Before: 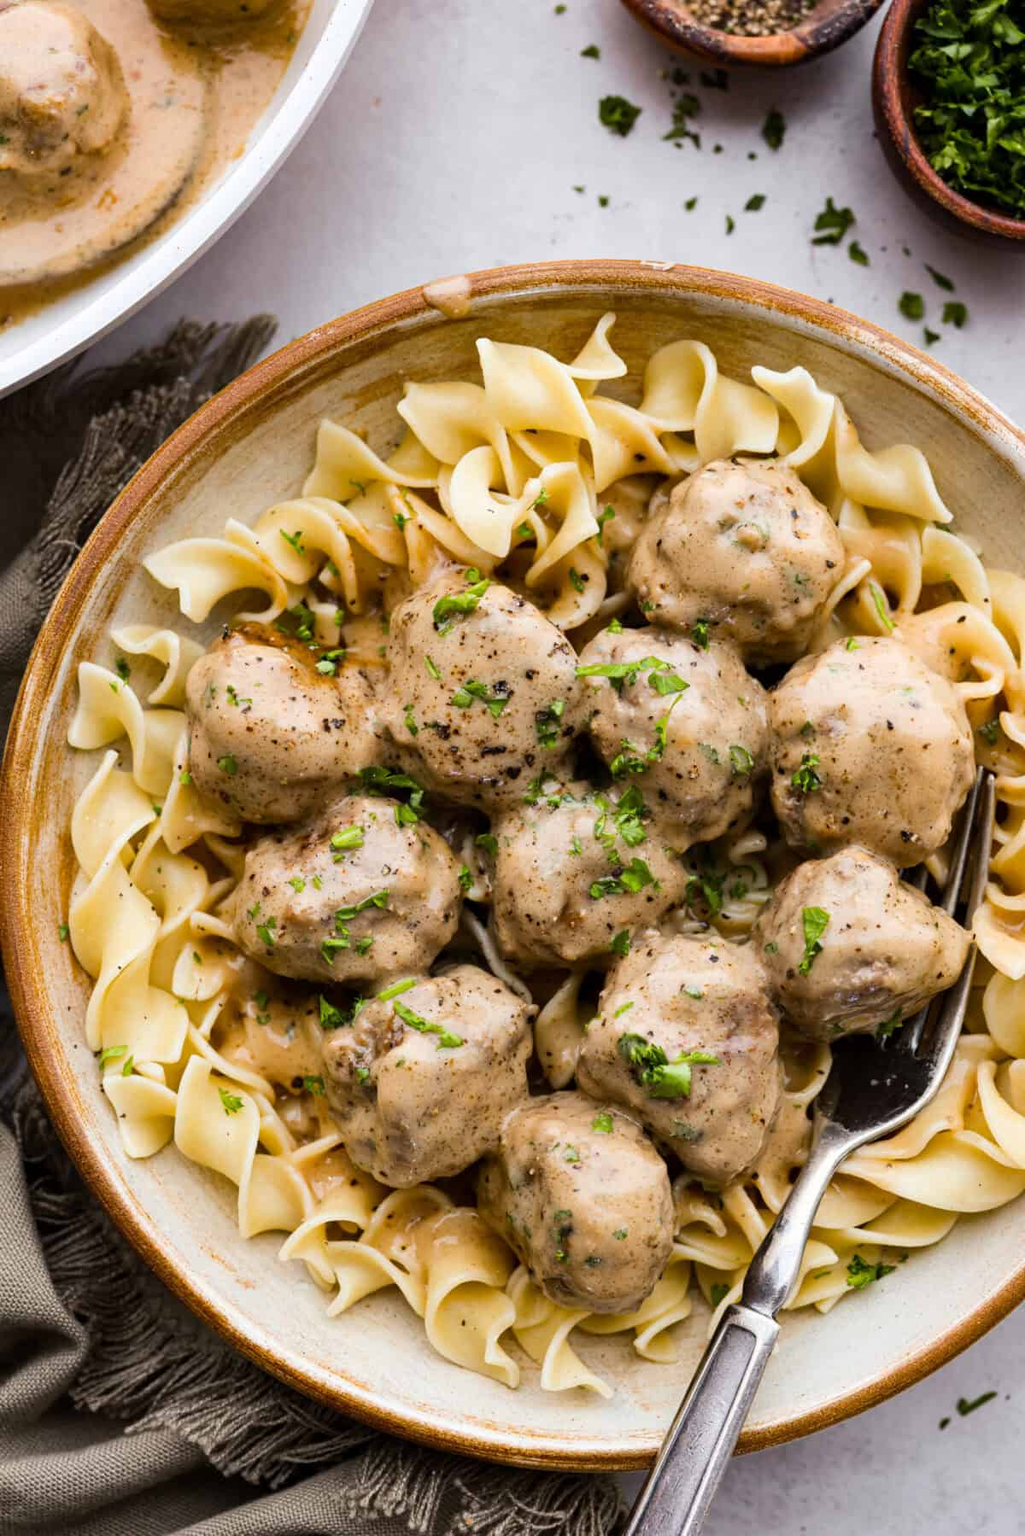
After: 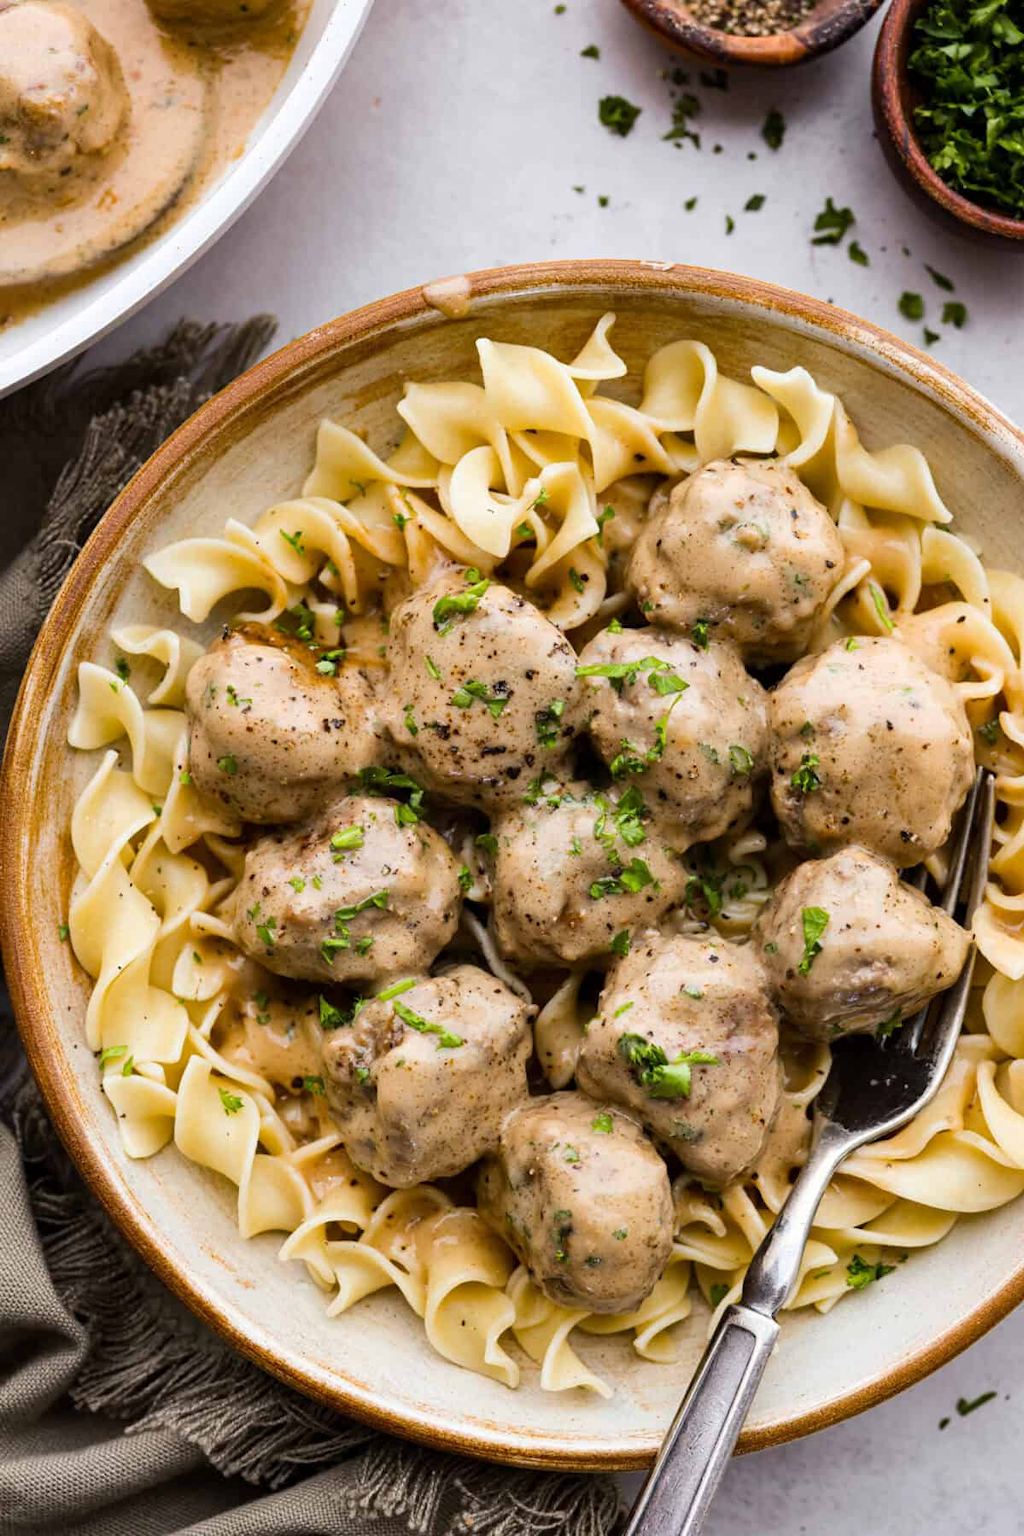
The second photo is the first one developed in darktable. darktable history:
color zones: mix 20.88%
